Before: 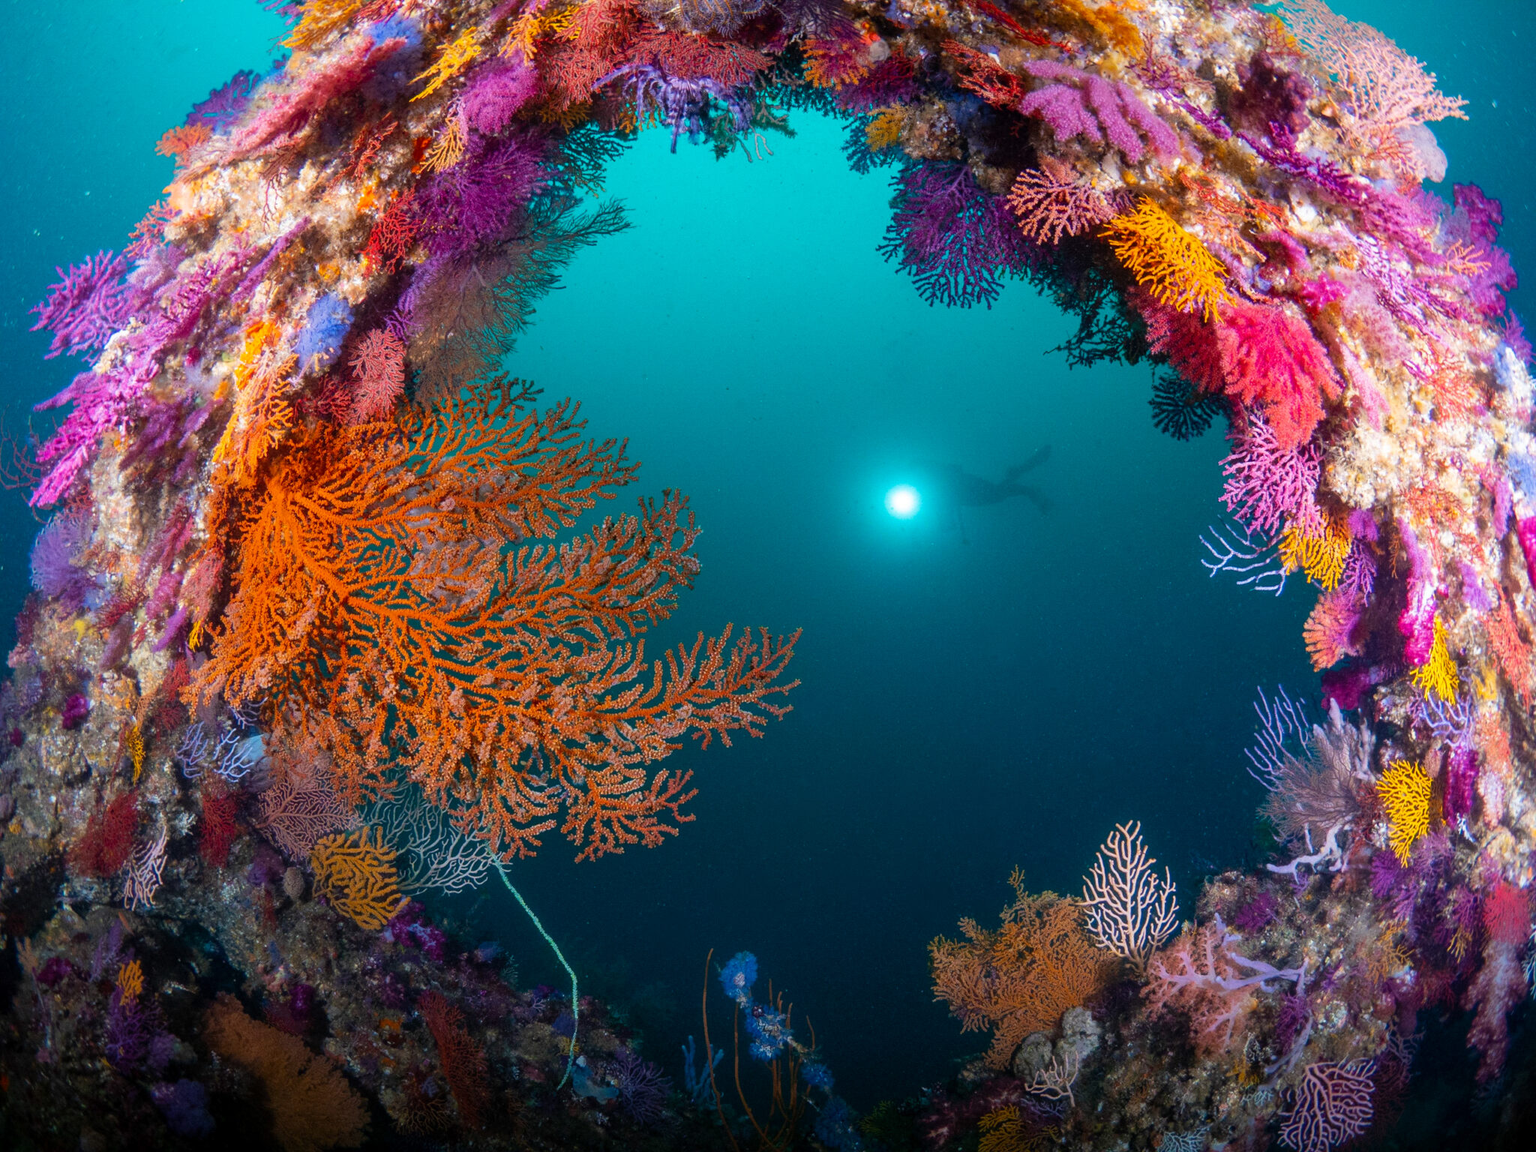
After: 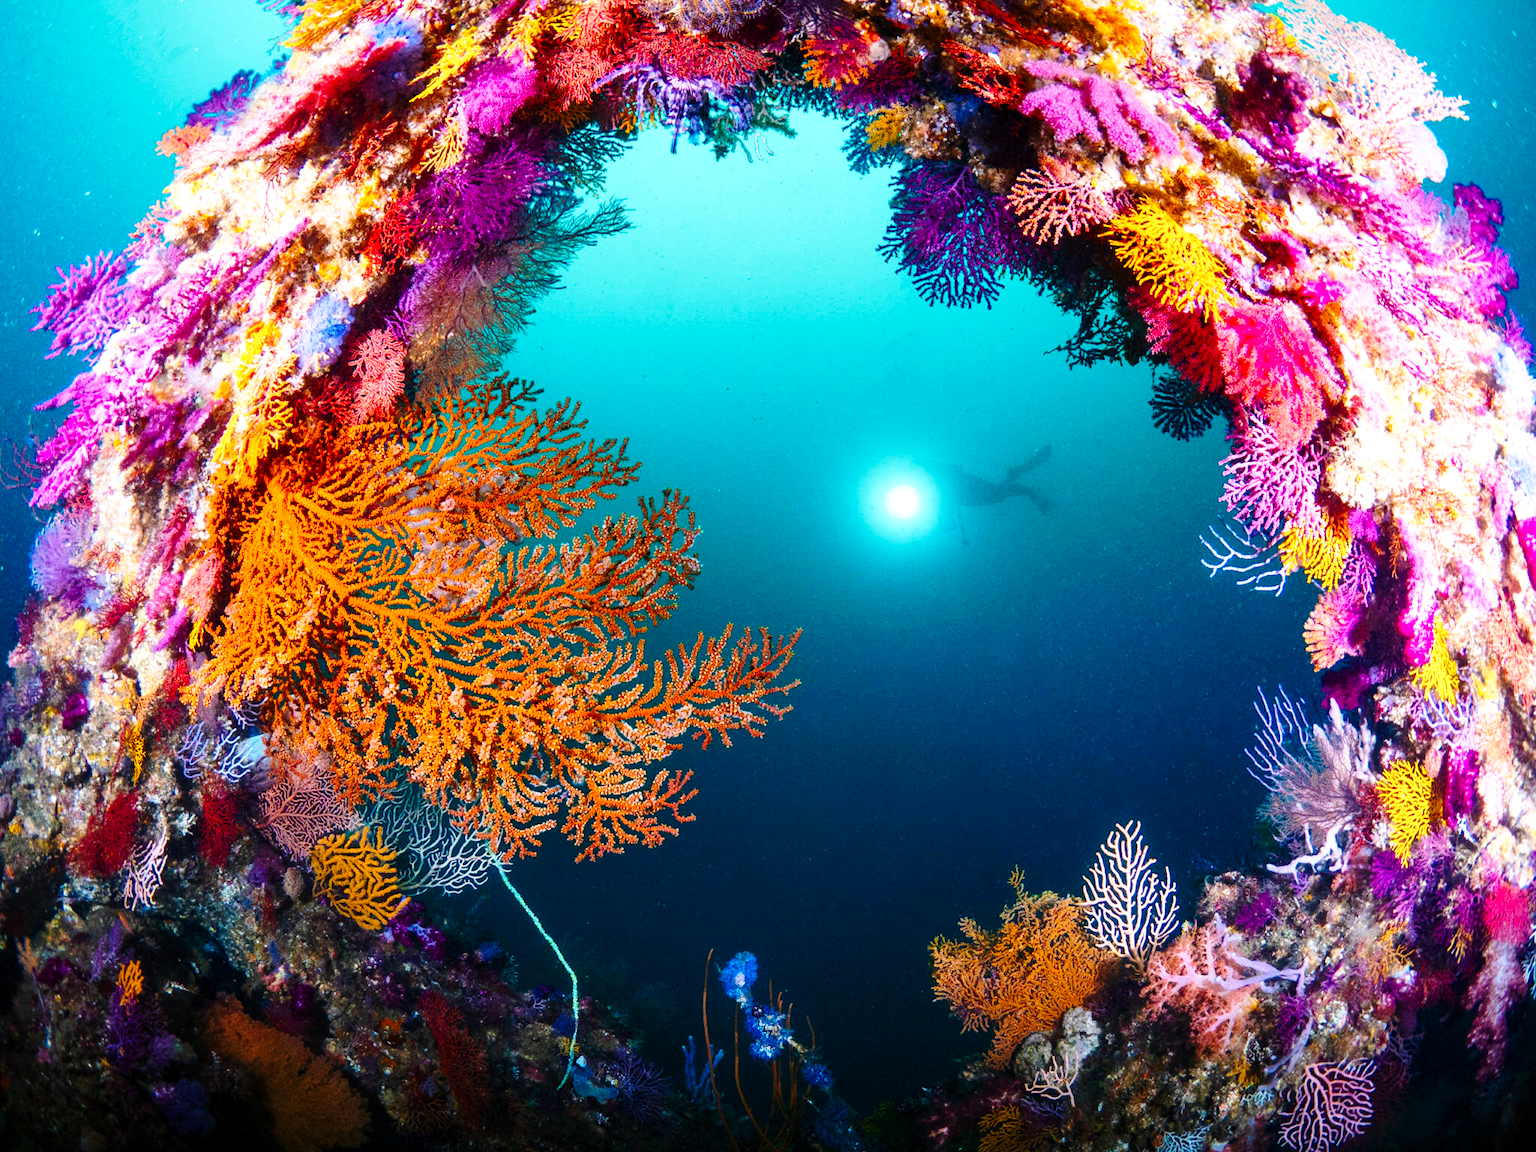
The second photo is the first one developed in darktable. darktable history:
base curve: curves: ch0 [(0, 0) (0.028, 0.03) (0.121, 0.232) (0.46, 0.748) (0.859, 0.968) (1, 1)], preserve colors none
color balance rgb: shadows lift › chroma 0.936%, shadows lift › hue 112.39°, power › hue 60.71°, perceptual saturation grading › global saturation 24.914%, perceptual saturation grading › highlights -28.948%, perceptual saturation grading › shadows 33.483%, perceptual brilliance grading › highlights 19.763%, perceptual brilliance grading › mid-tones 20.652%, perceptual brilliance grading › shadows -20.476%
shadows and highlights: radius 127.55, shadows 30.31, highlights -30.65, low approximation 0.01, soften with gaussian
